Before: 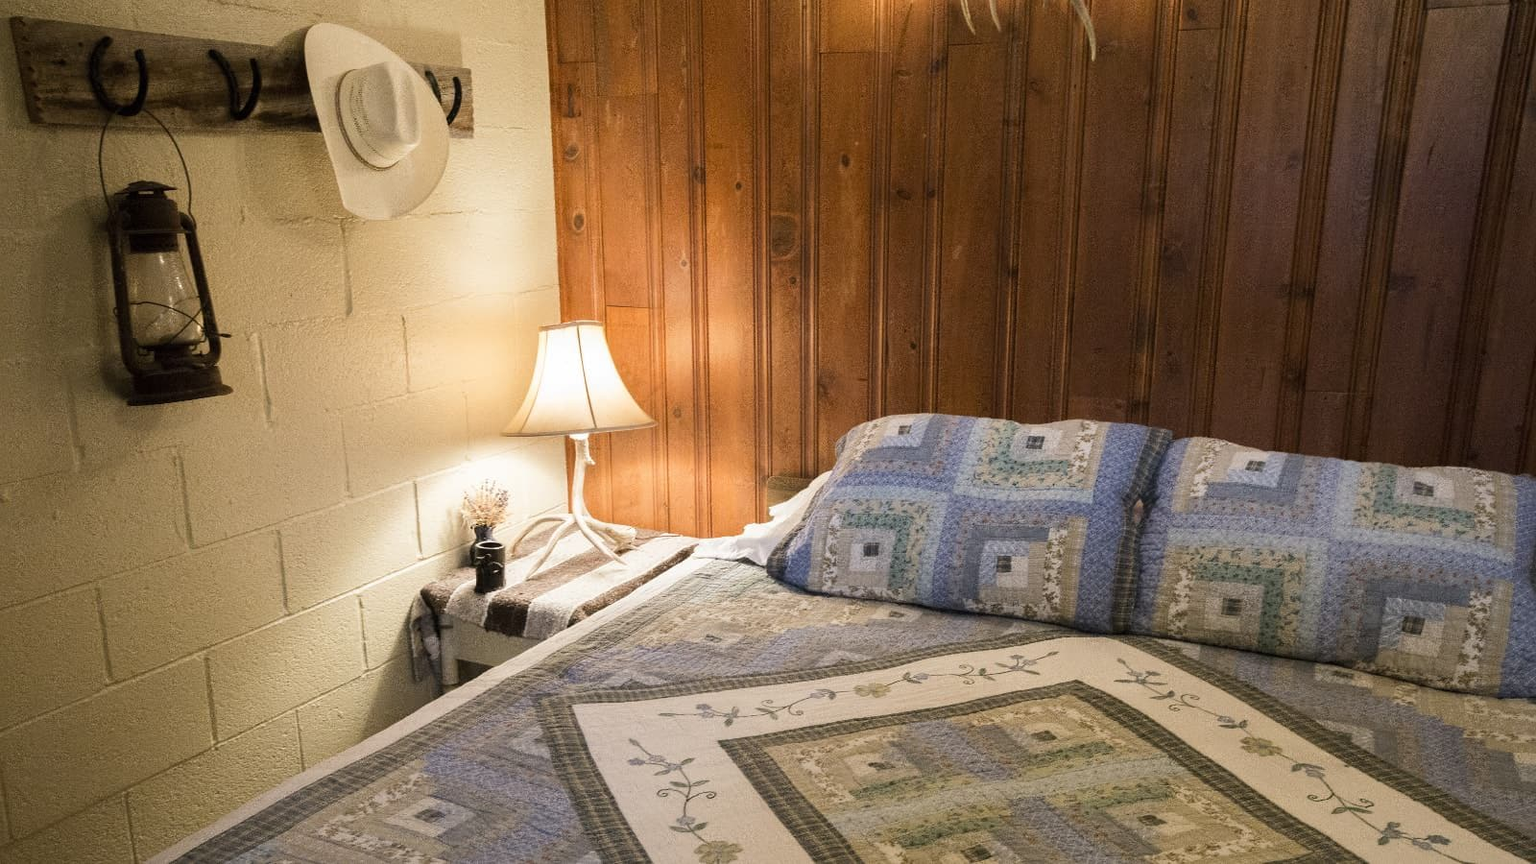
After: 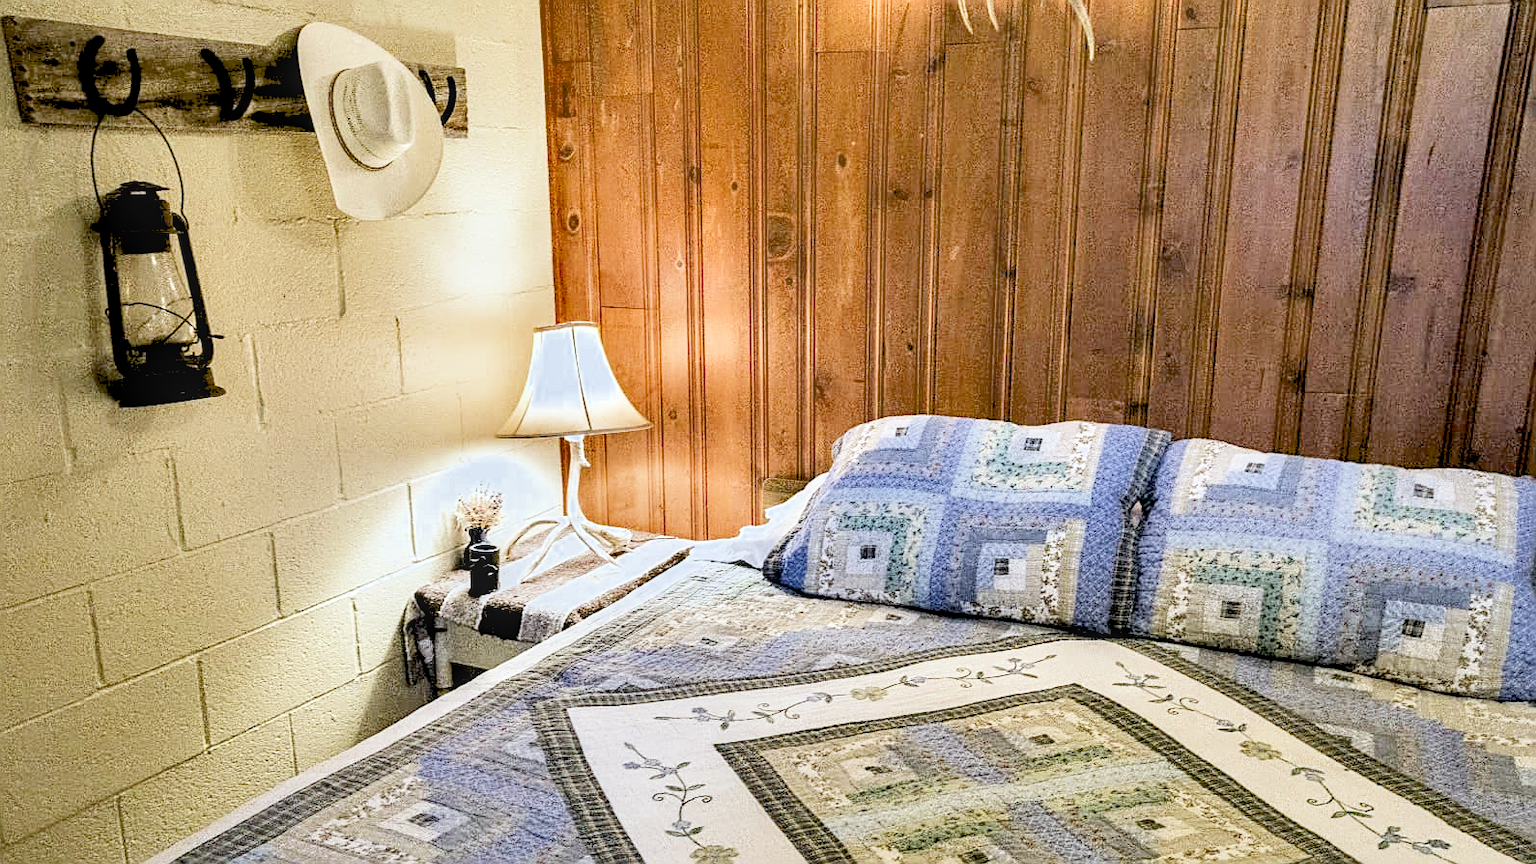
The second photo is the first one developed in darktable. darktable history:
filmic rgb: middle gray luminance 3.44%, black relative exposure -5.92 EV, white relative exposure 6.33 EV, threshold 6 EV, dynamic range scaling 22.4%, target black luminance 0%, hardness 2.33, latitude 45.85%, contrast 0.78, highlights saturation mix 100%, shadows ↔ highlights balance 0.033%, add noise in highlights 0, preserve chrominance max RGB, color science v3 (2019), use custom middle-gray values true, iterations of high-quality reconstruction 0, contrast in highlights soft, enable highlight reconstruction true
contrast equalizer: octaves 7, y [[0.609, 0.611, 0.615, 0.613, 0.607, 0.603], [0.504, 0.498, 0.496, 0.499, 0.506, 0.516], [0 ×6], [0 ×6], [0 ×6]]
crop and rotate: left 0.614%, top 0.179%, bottom 0.309%
local contrast: on, module defaults
white balance: red 0.924, blue 1.095
sharpen: amount 0.55
exposure: compensate highlight preservation false
shadows and highlights: soften with gaussian
